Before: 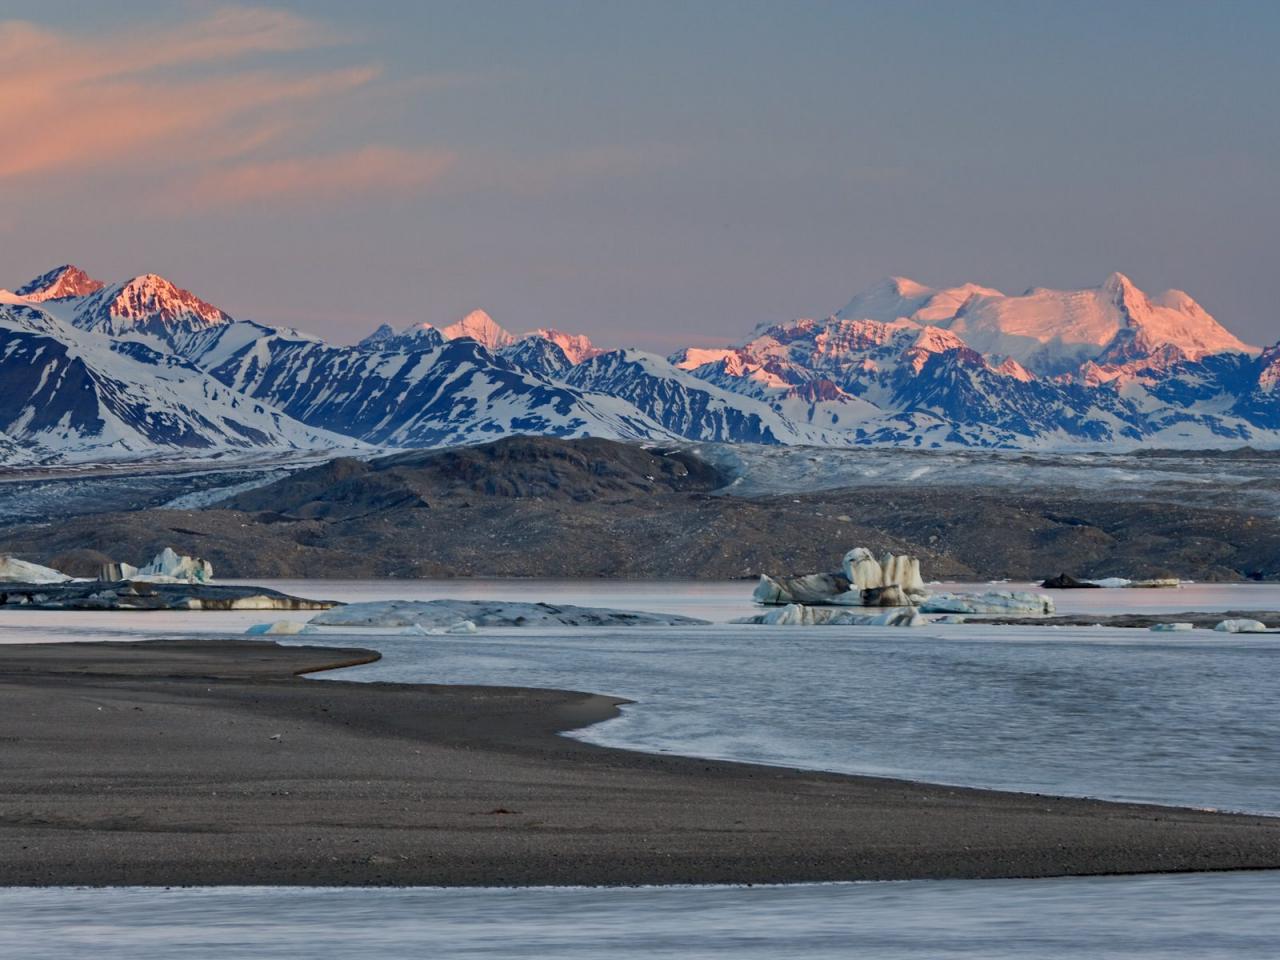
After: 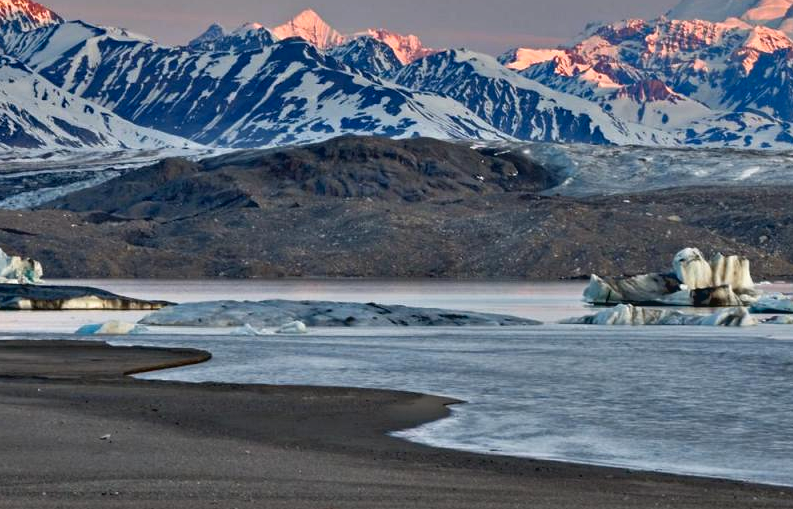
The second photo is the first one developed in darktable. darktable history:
tone curve: curves: ch0 [(0, 0.042) (0.129, 0.18) (0.501, 0.497) (1, 1)], color space Lab, independent channels, preserve colors none
crop: left 13.302%, top 31.328%, right 24.699%, bottom 15.621%
contrast equalizer: y [[0.6 ×6], [0.55 ×6], [0 ×6], [0 ×6], [0 ×6]]
